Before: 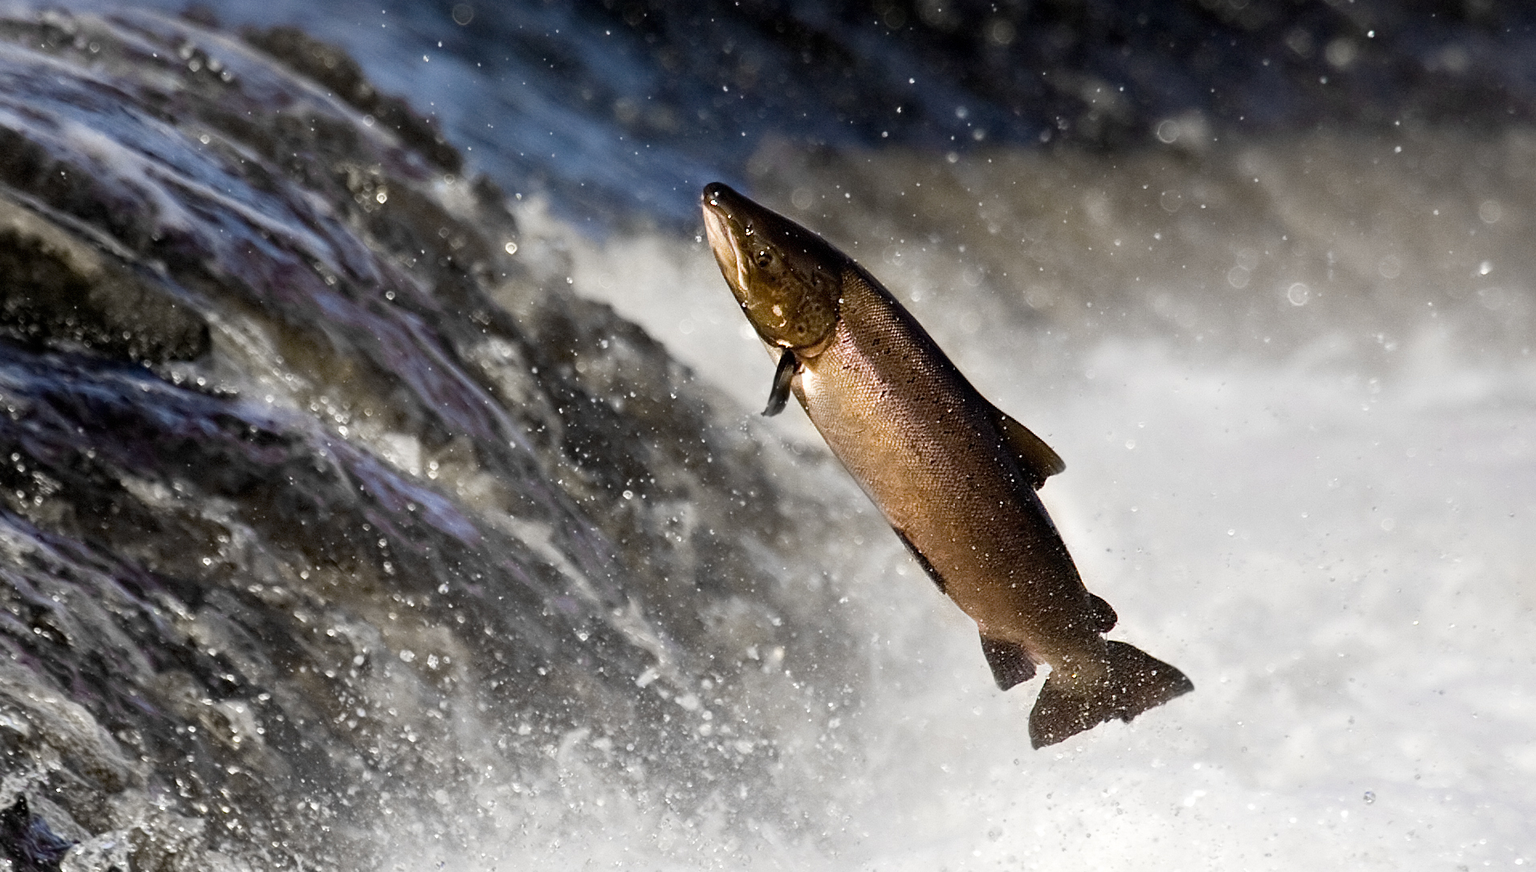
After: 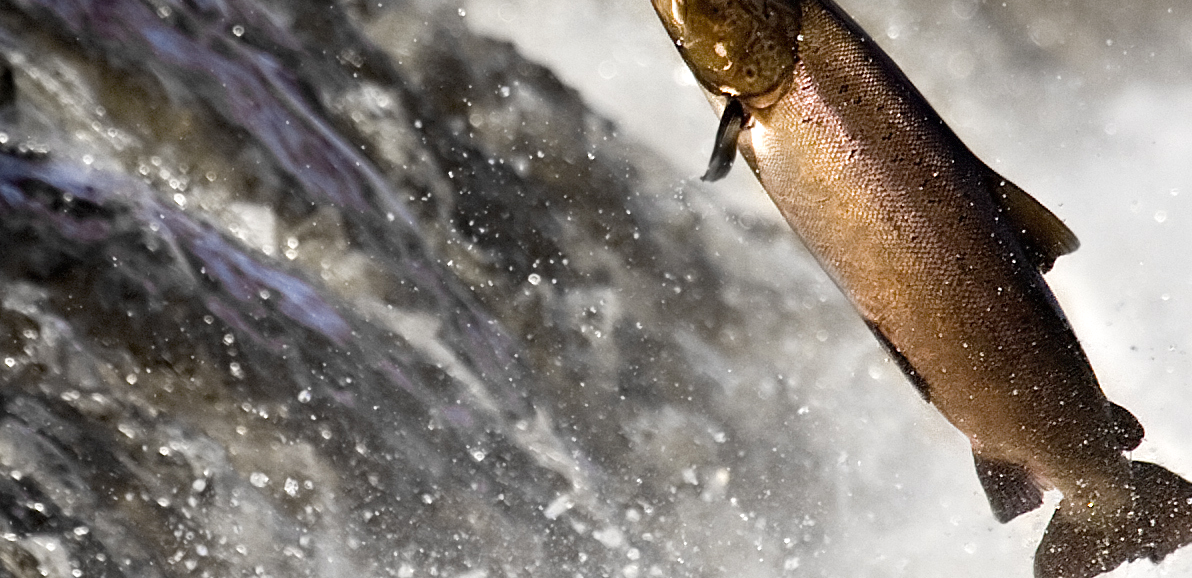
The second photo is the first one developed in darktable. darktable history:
exposure: exposure 0.19 EV, compensate highlight preservation false
crop: left 12.994%, top 31.114%, right 24.728%, bottom 15.62%
